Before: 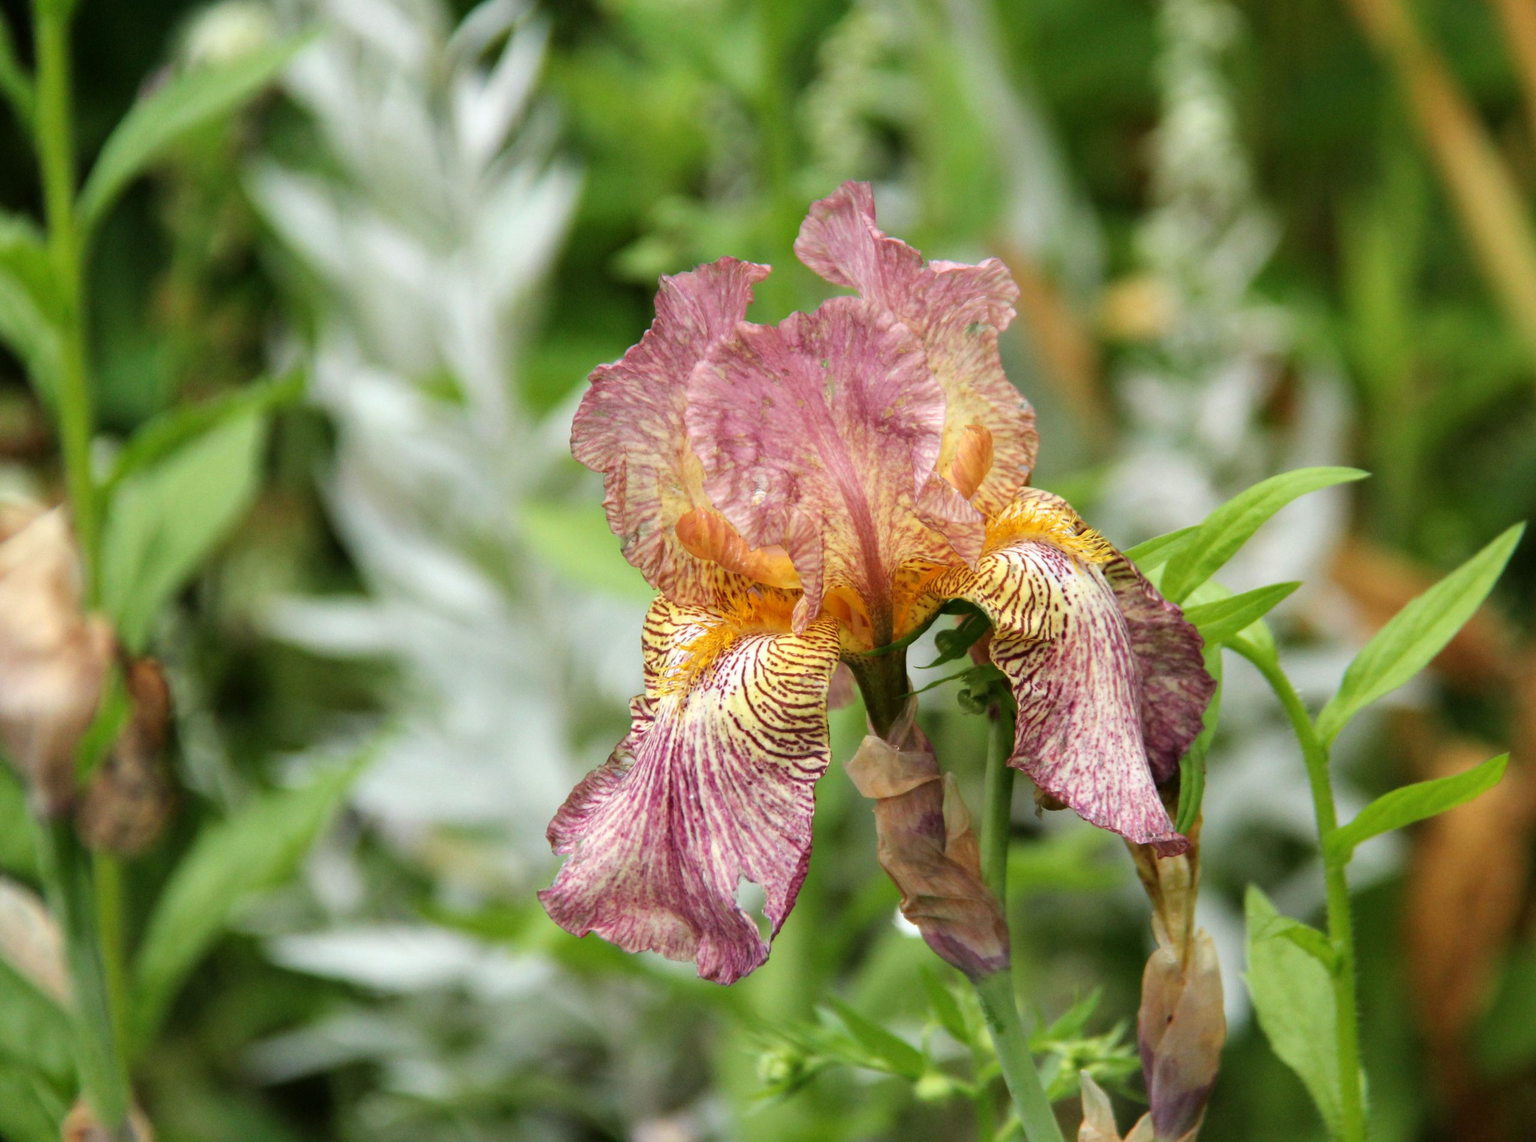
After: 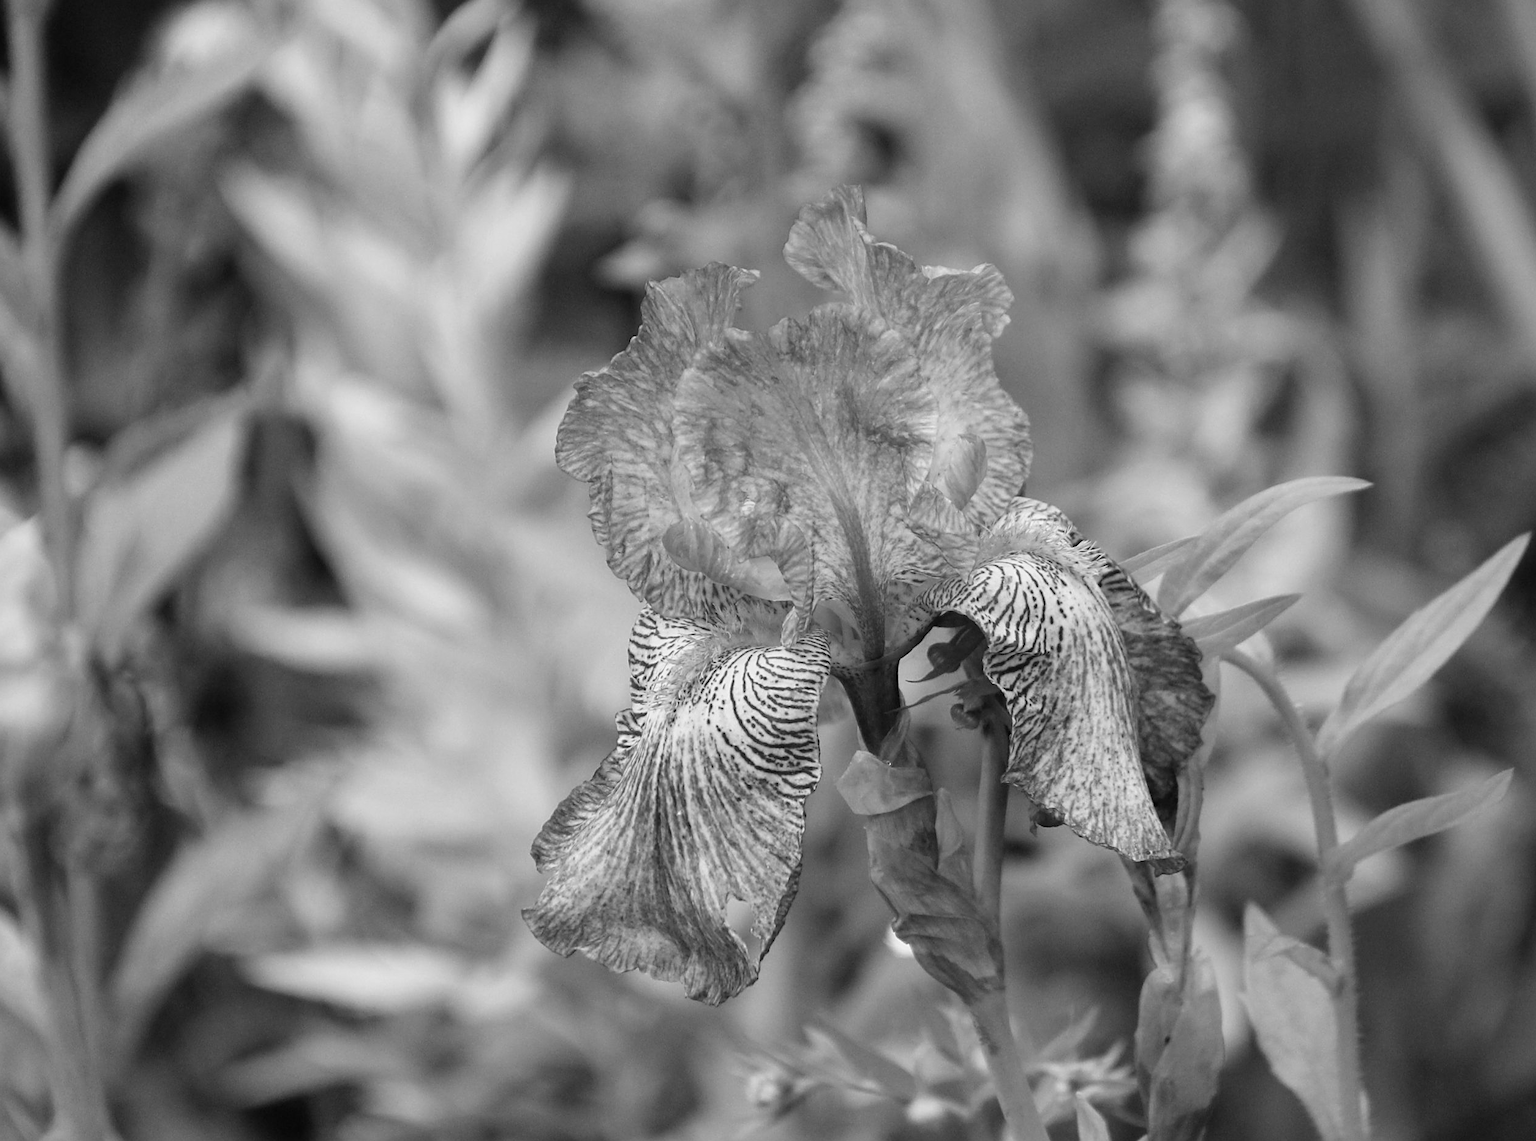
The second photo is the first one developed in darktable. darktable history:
color correction: highlights a* -0.772, highlights b* -8.92
crop: left 1.743%, right 0.268%, bottom 2.011%
monochrome: a -92.57, b 58.91
sharpen: on, module defaults
